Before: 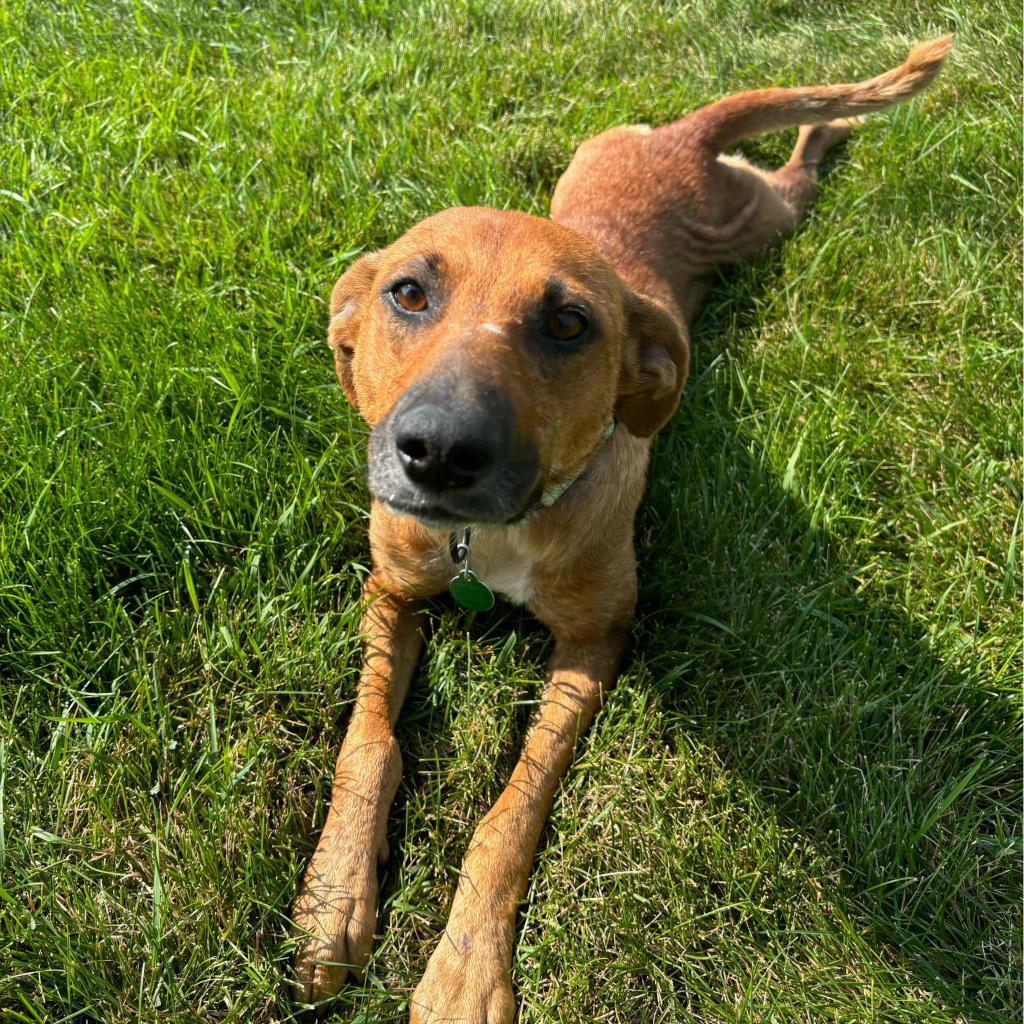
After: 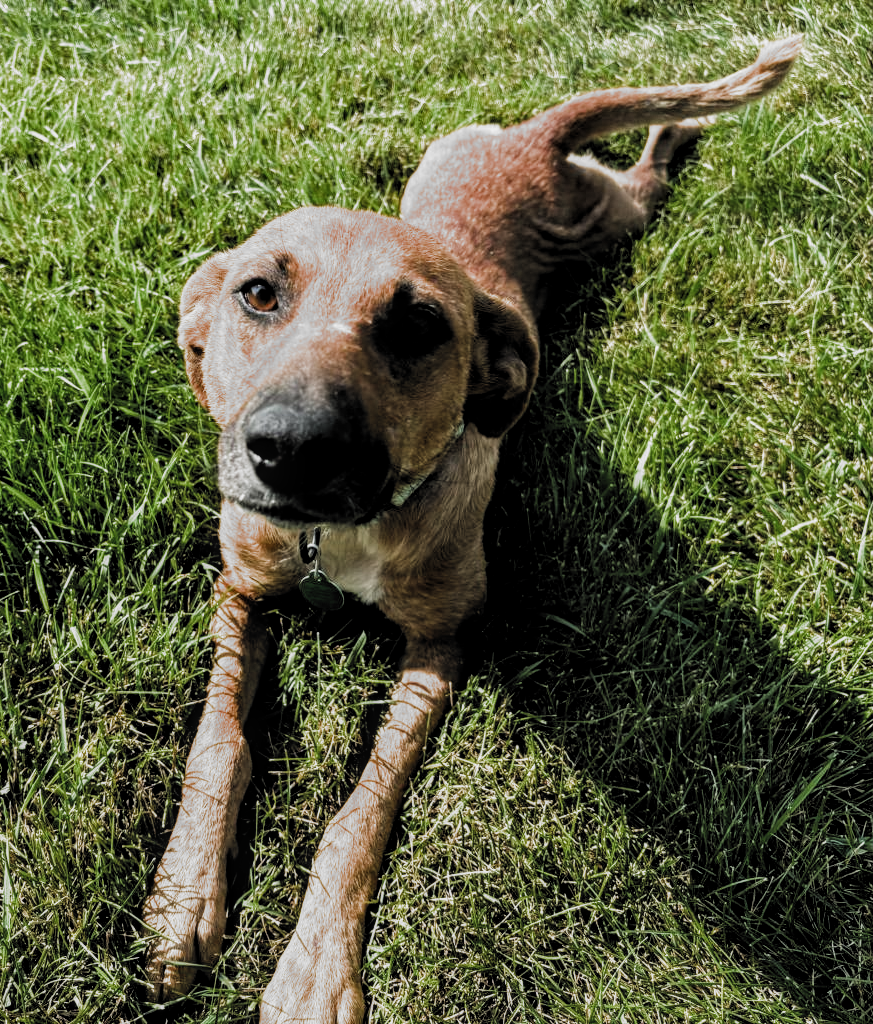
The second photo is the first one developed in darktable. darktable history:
local contrast: on, module defaults
crop and rotate: left 14.713%
filmic rgb: black relative exposure -5.1 EV, white relative exposure 3.54 EV, hardness 3.18, contrast 1.399, highlights saturation mix -29.45%, add noise in highlights 0, preserve chrominance max RGB, color science v3 (2019), use custom middle-gray values true, contrast in highlights soft
